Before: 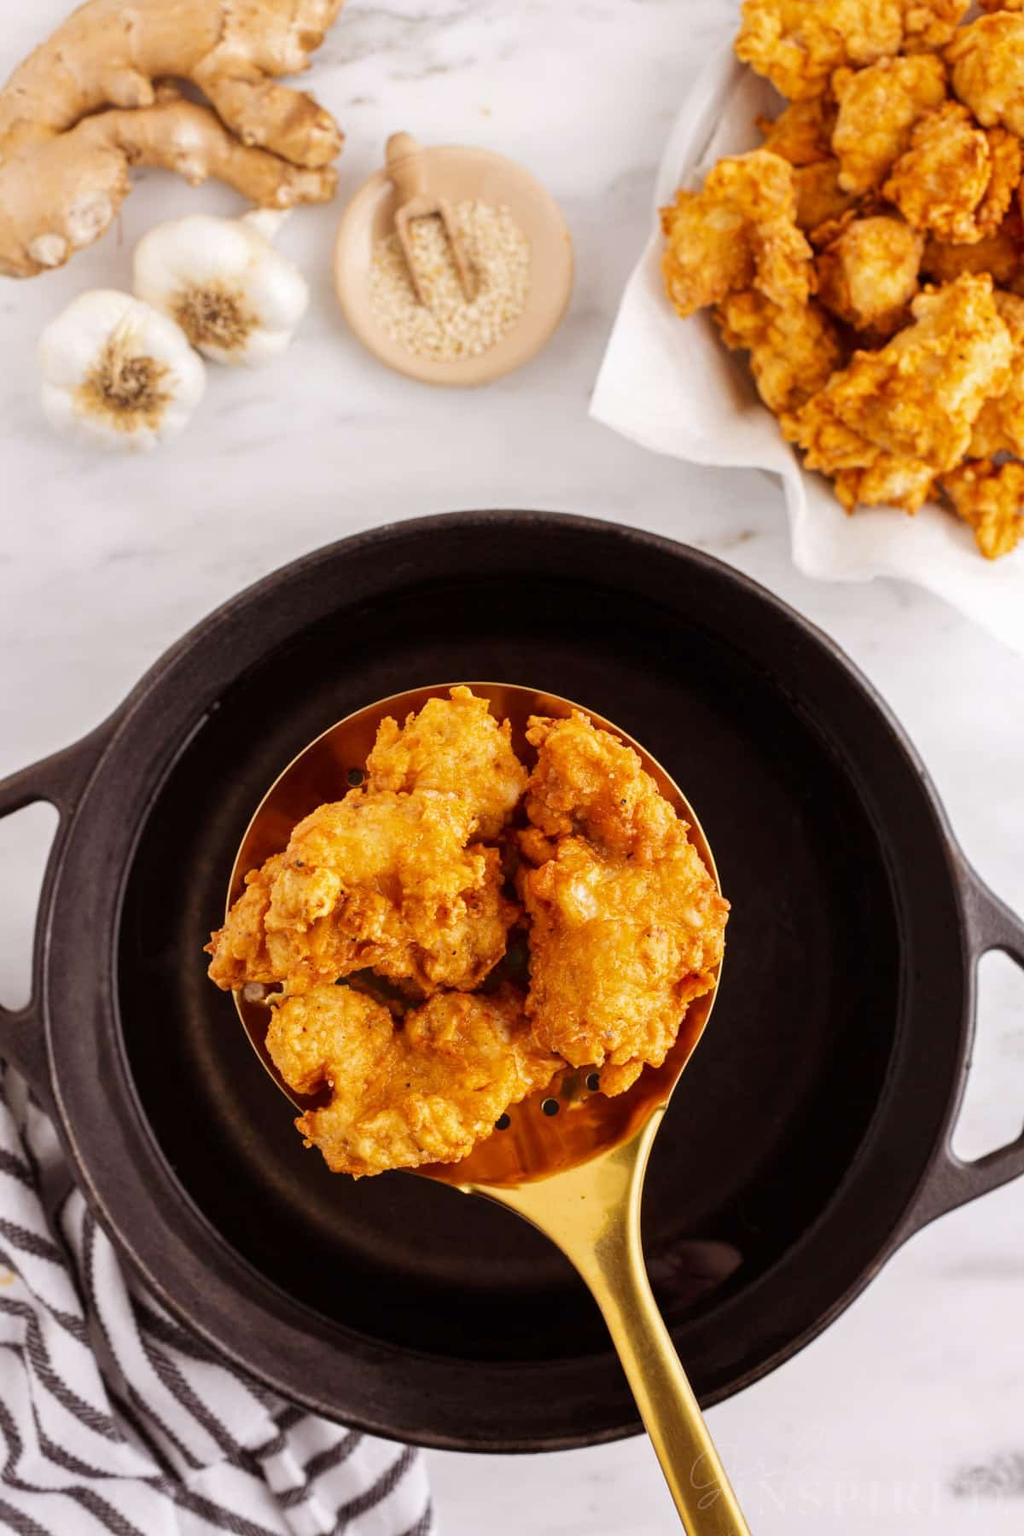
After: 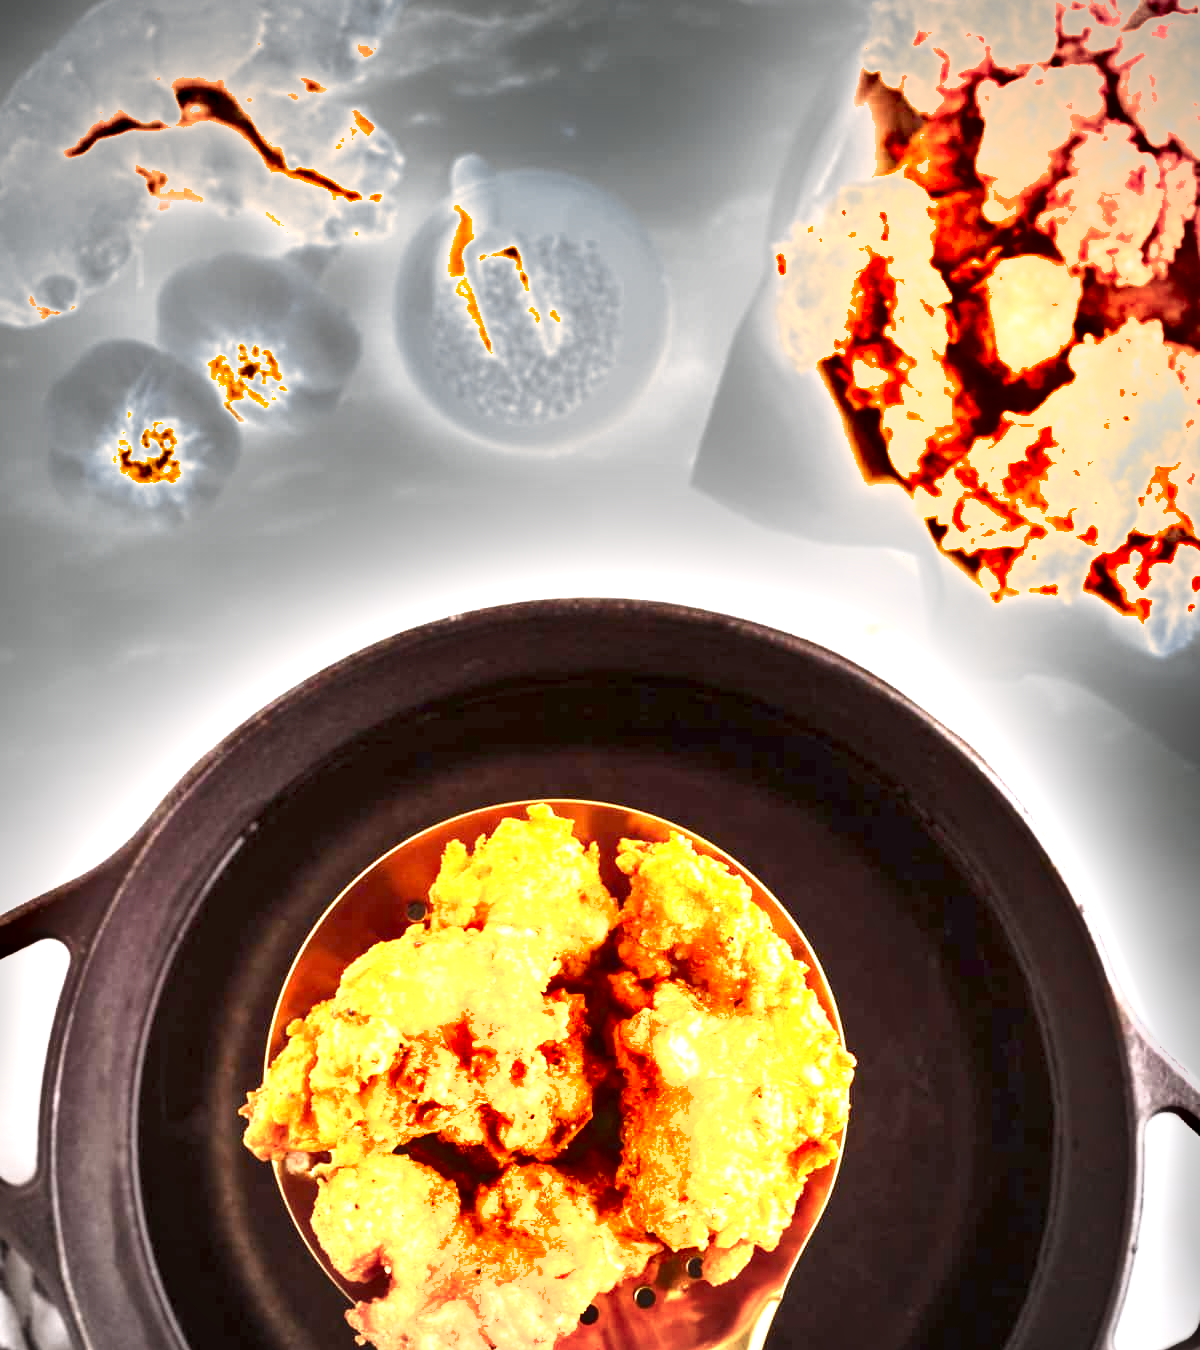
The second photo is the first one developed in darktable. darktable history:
crop: bottom 24.988%
exposure: exposure 2.003 EV, compensate highlight preservation false
vignetting: on, module defaults
shadows and highlights: soften with gaussian
